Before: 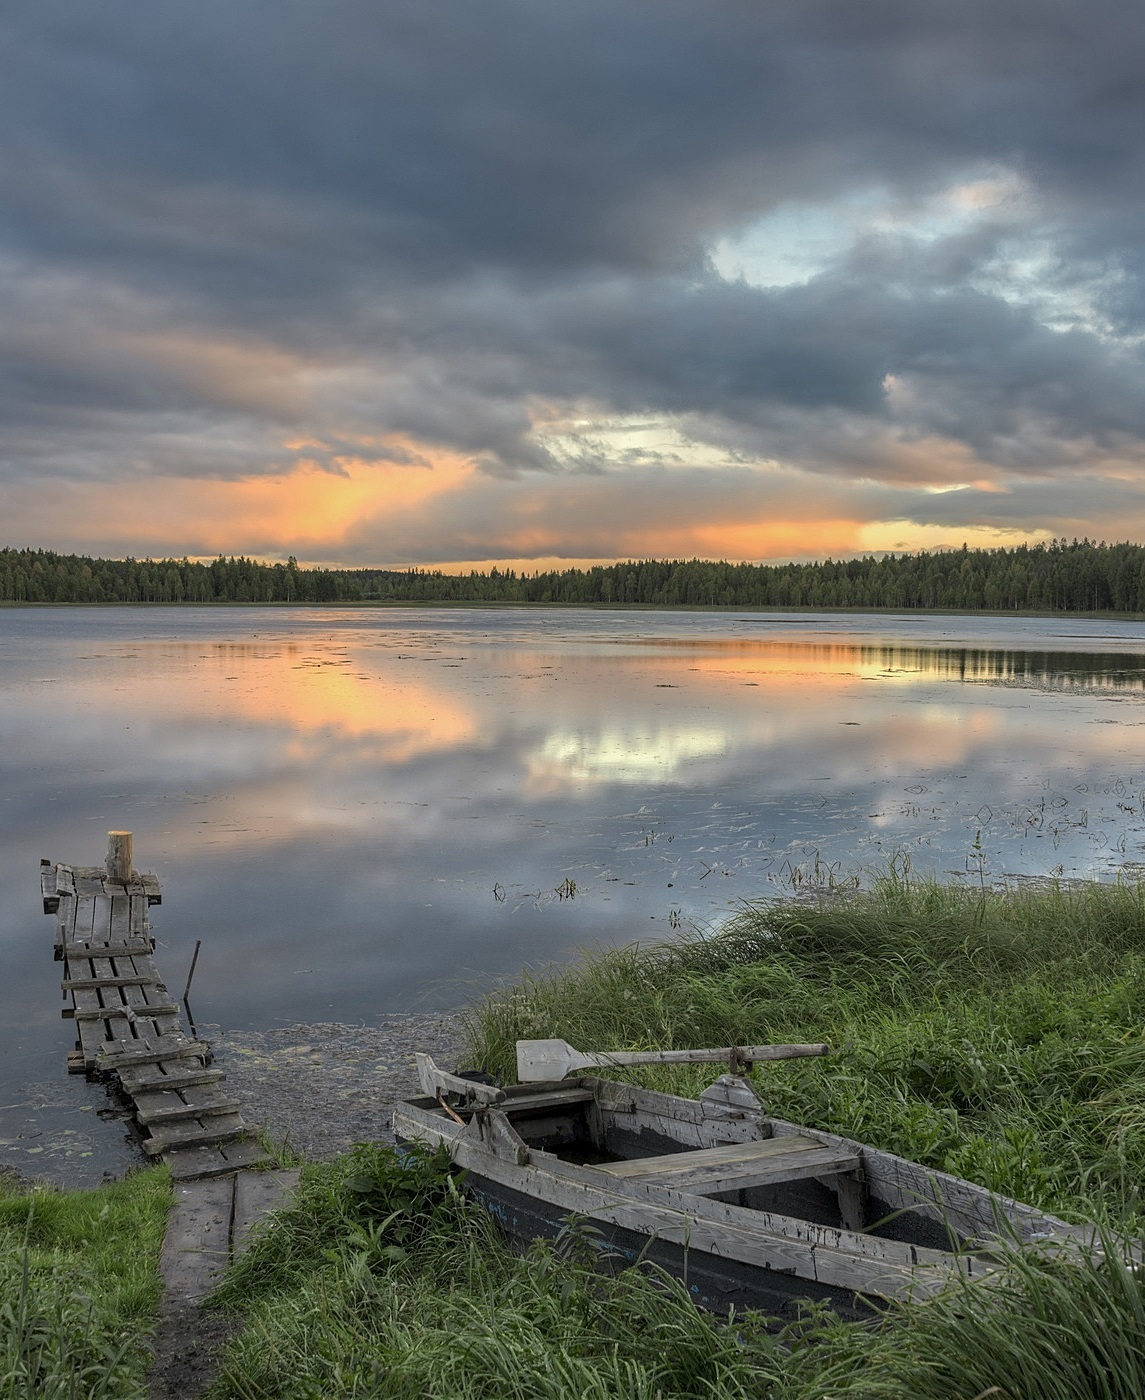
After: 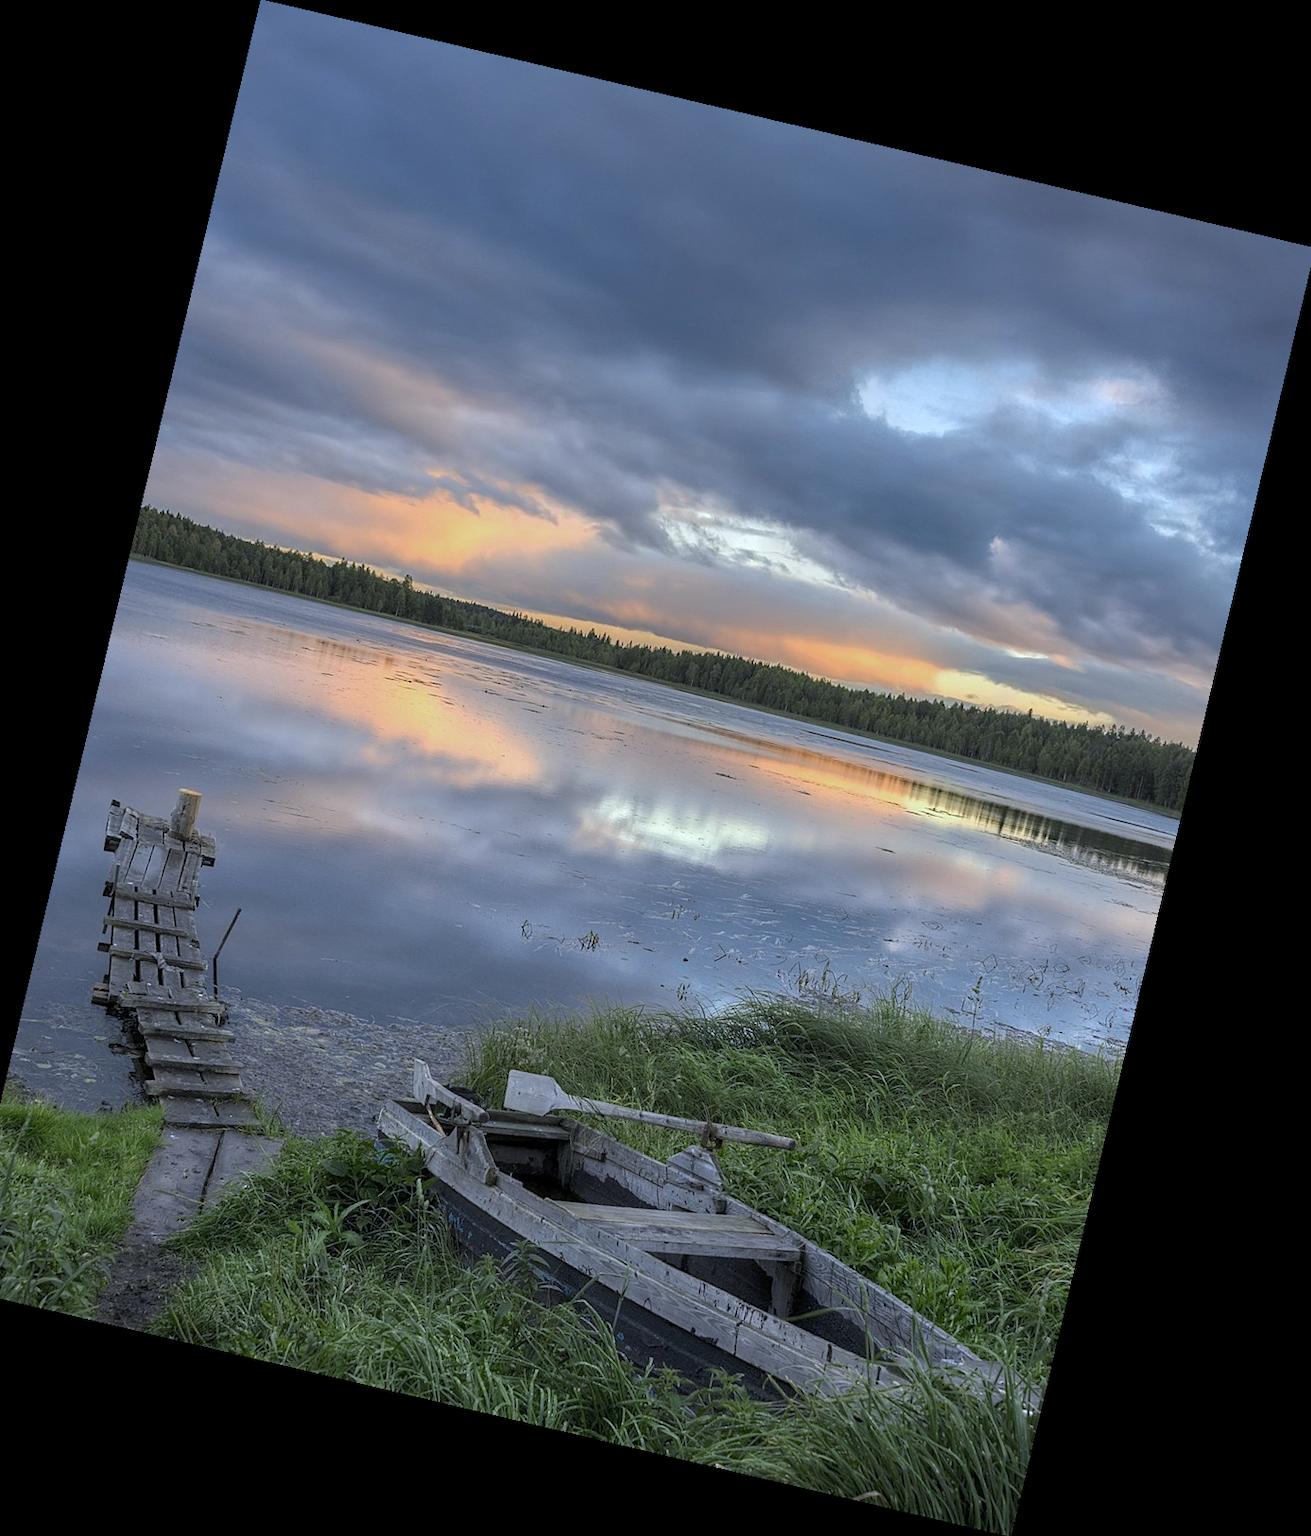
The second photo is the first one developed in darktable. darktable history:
white balance: red 0.948, green 1.02, blue 1.176
rotate and perspective: rotation 13.27°, automatic cropping off
crop and rotate: left 3.238%
